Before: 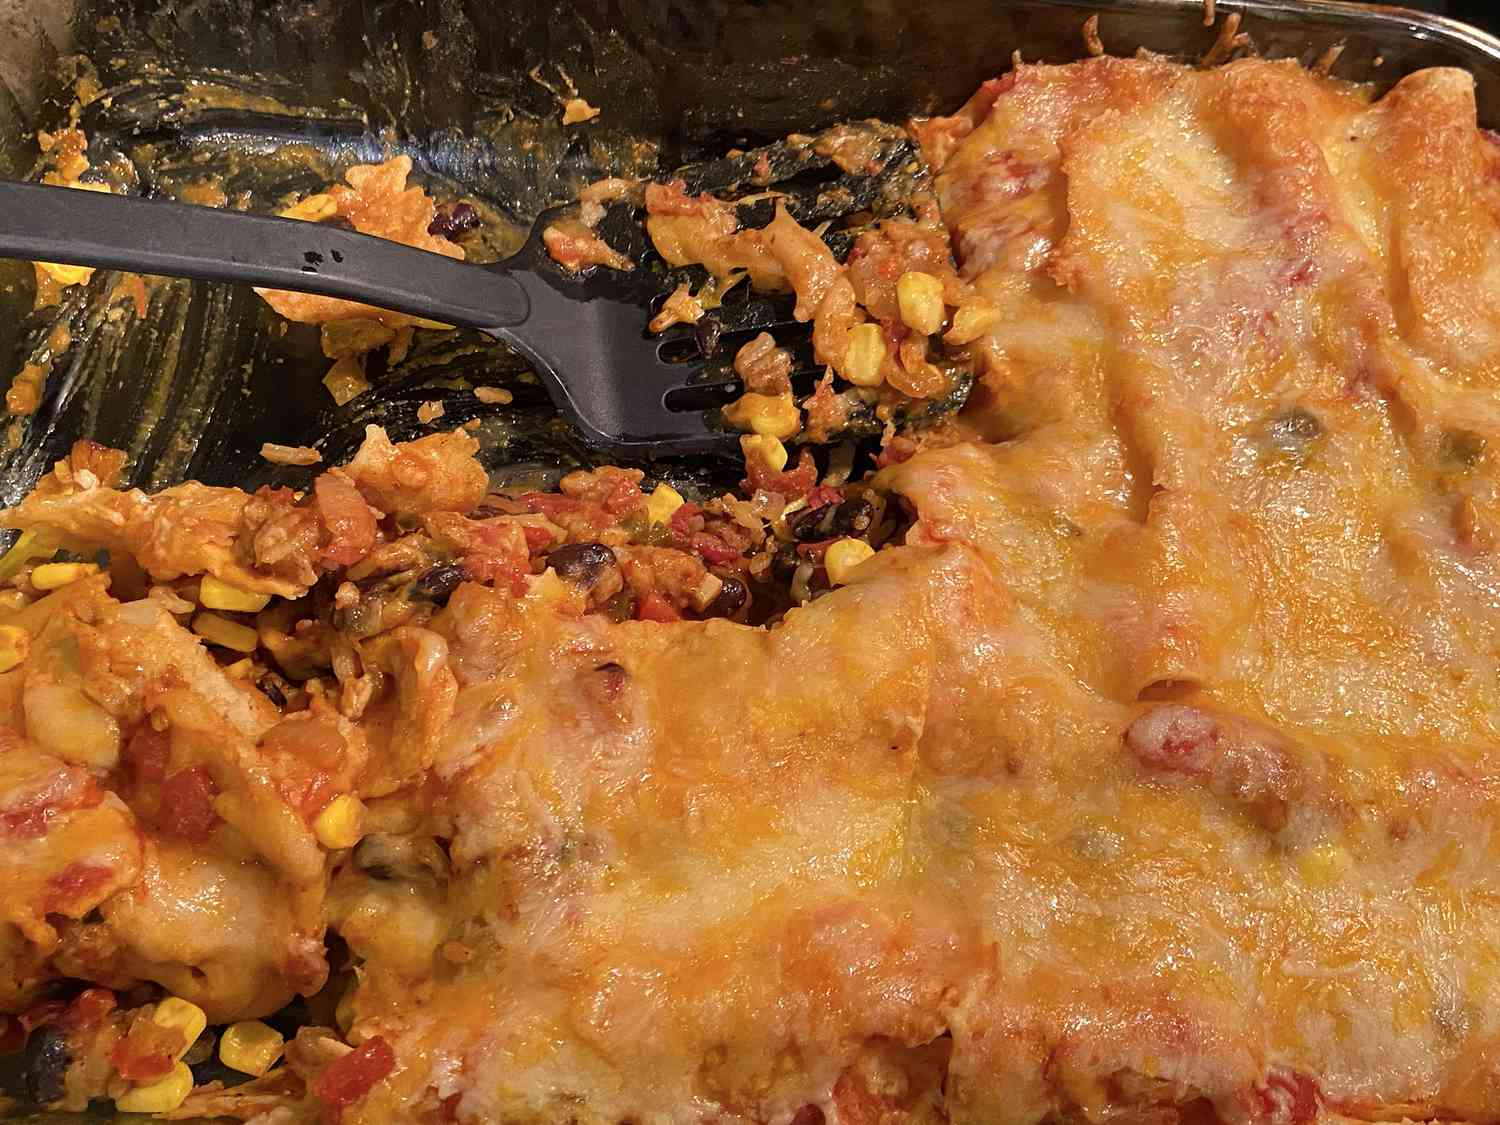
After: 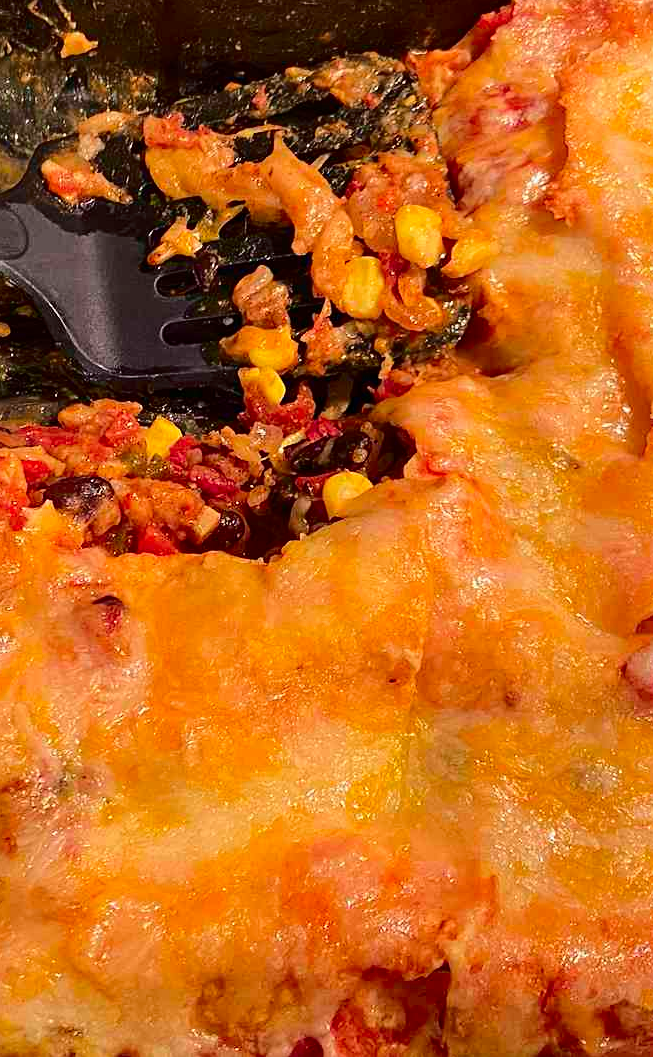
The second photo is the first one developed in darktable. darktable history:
crop: left 33.52%, top 6.035%, right 22.902%
tone curve: curves: ch0 [(0, 0) (0.105, 0.068) (0.181, 0.14) (0.28, 0.259) (0.384, 0.404) (0.485, 0.531) (0.638, 0.681) (0.87, 0.883) (1, 0.977)]; ch1 [(0, 0) (0.161, 0.092) (0.35, 0.33) (0.379, 0.401) (0.456, 0.469) (0.501, 0.499) (0.516, 0.524) (0.562, 0.569) (0.635, 0.646) (1, 1)]; ch2 [(0, 0) (0.371, 0.362) (0.437, 0.437) (0.5, 0.5) (0.53, 0.524) (0.56, 0.561) (0.622, 0.606) (1, 1)], color space Lab, independent channels, preserve colors none
sharpen: amount 0.214
contrast brightness saturation: saturation 0.494
